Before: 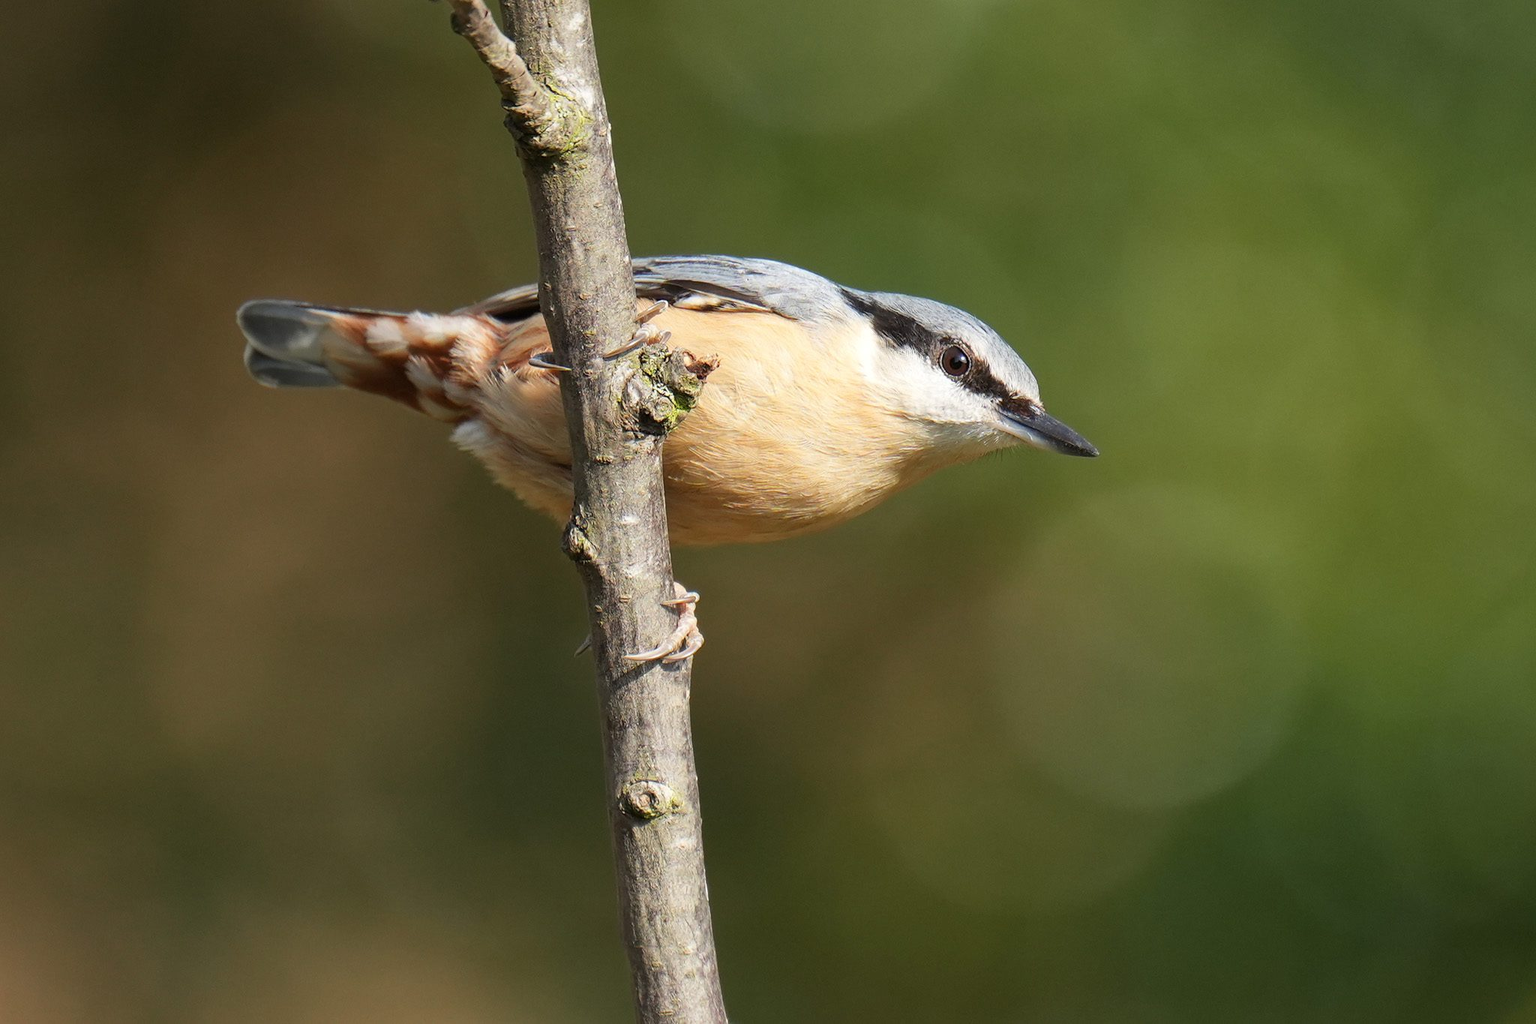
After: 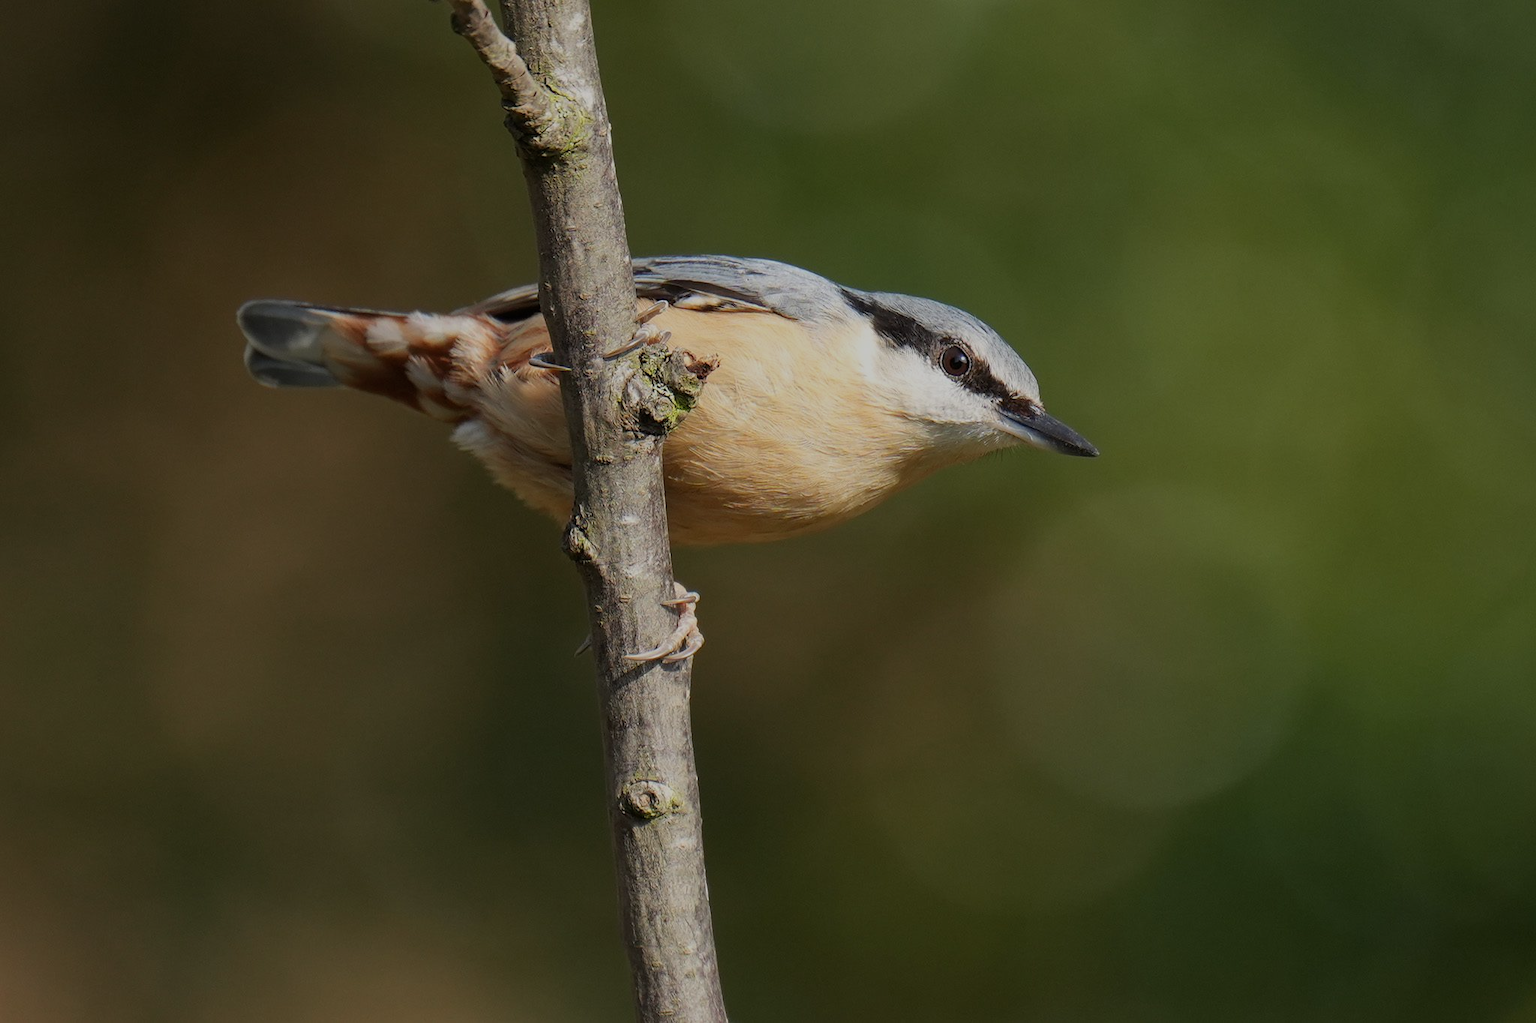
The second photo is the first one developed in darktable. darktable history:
exposure: black level correction 0, exposure -0.84 EV, compensate highlight preservation false
